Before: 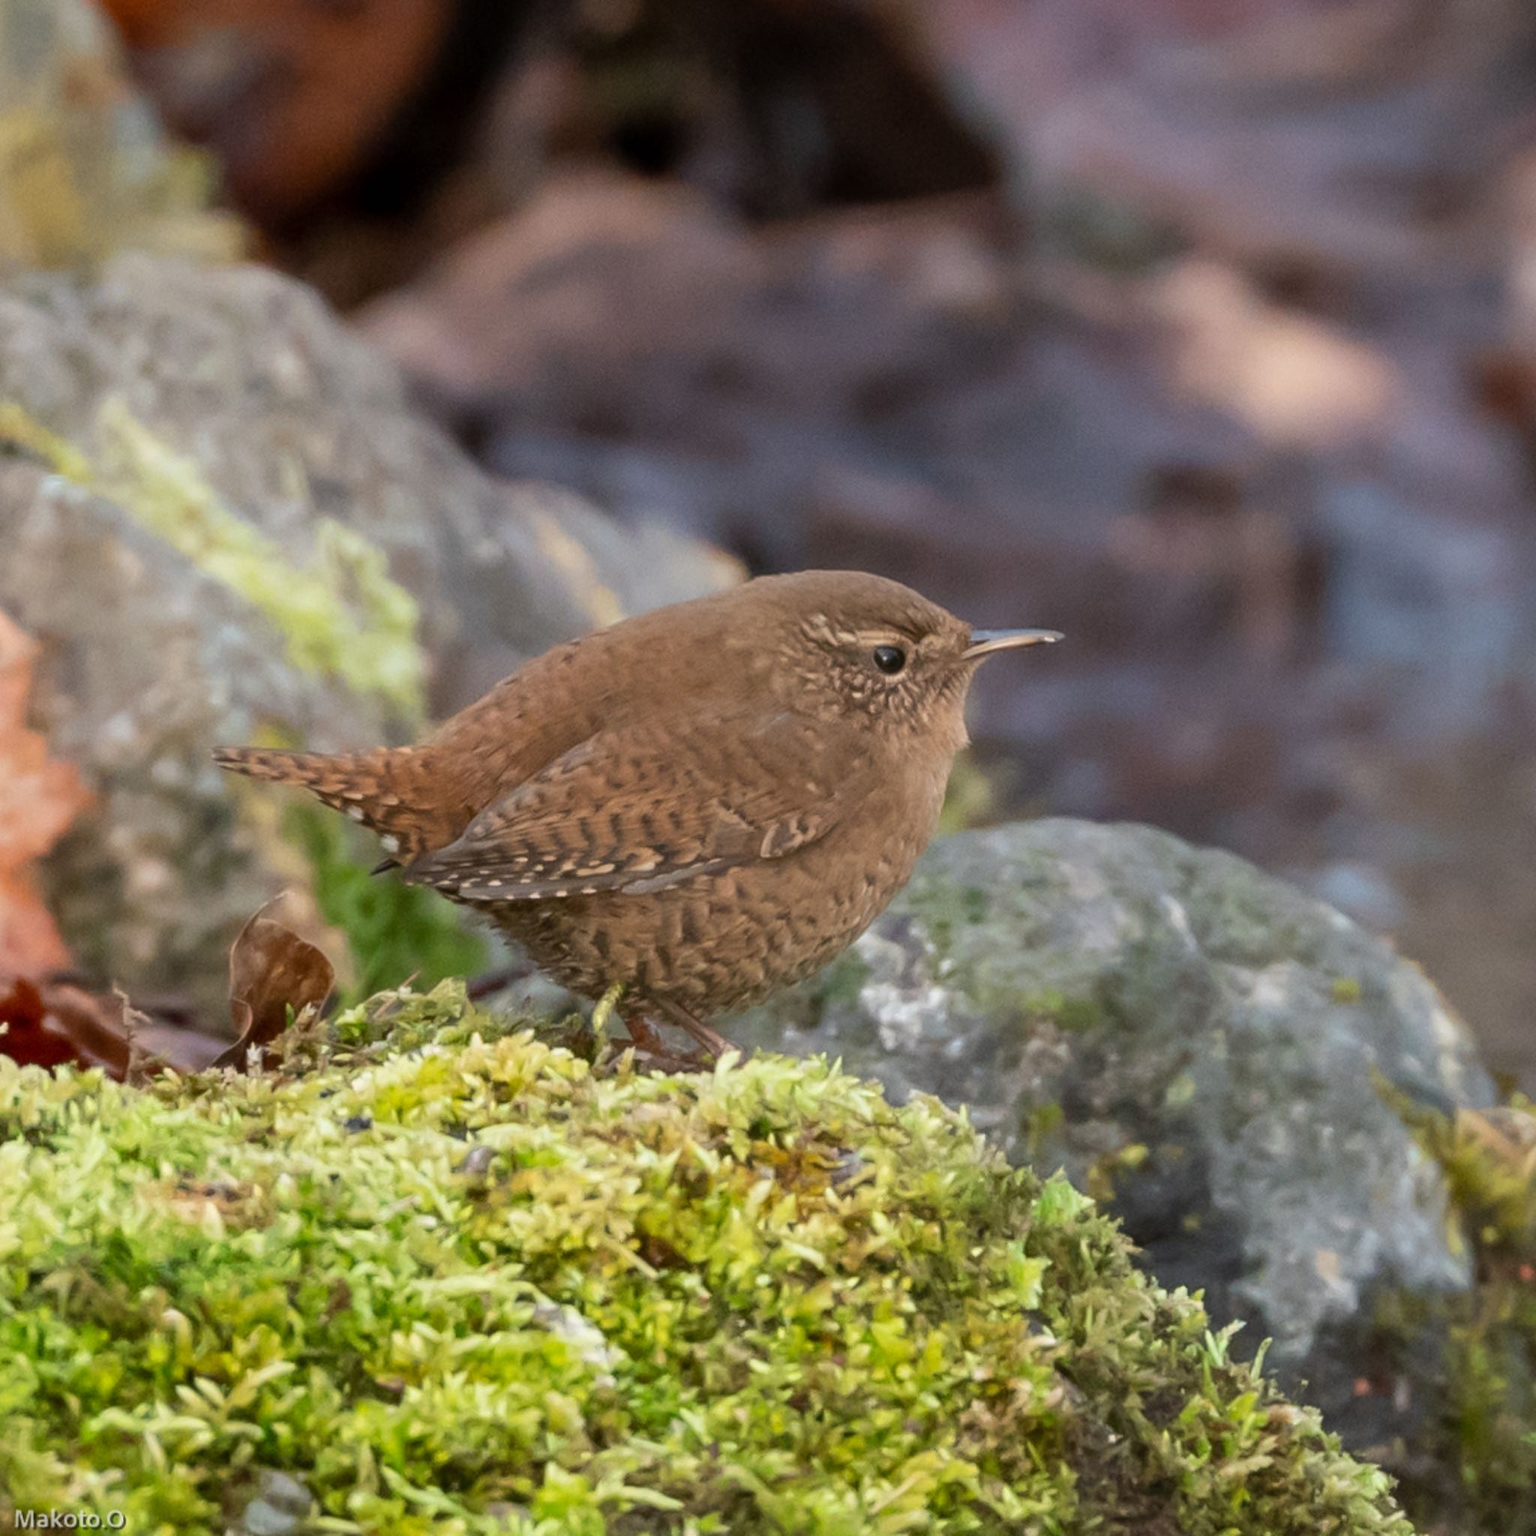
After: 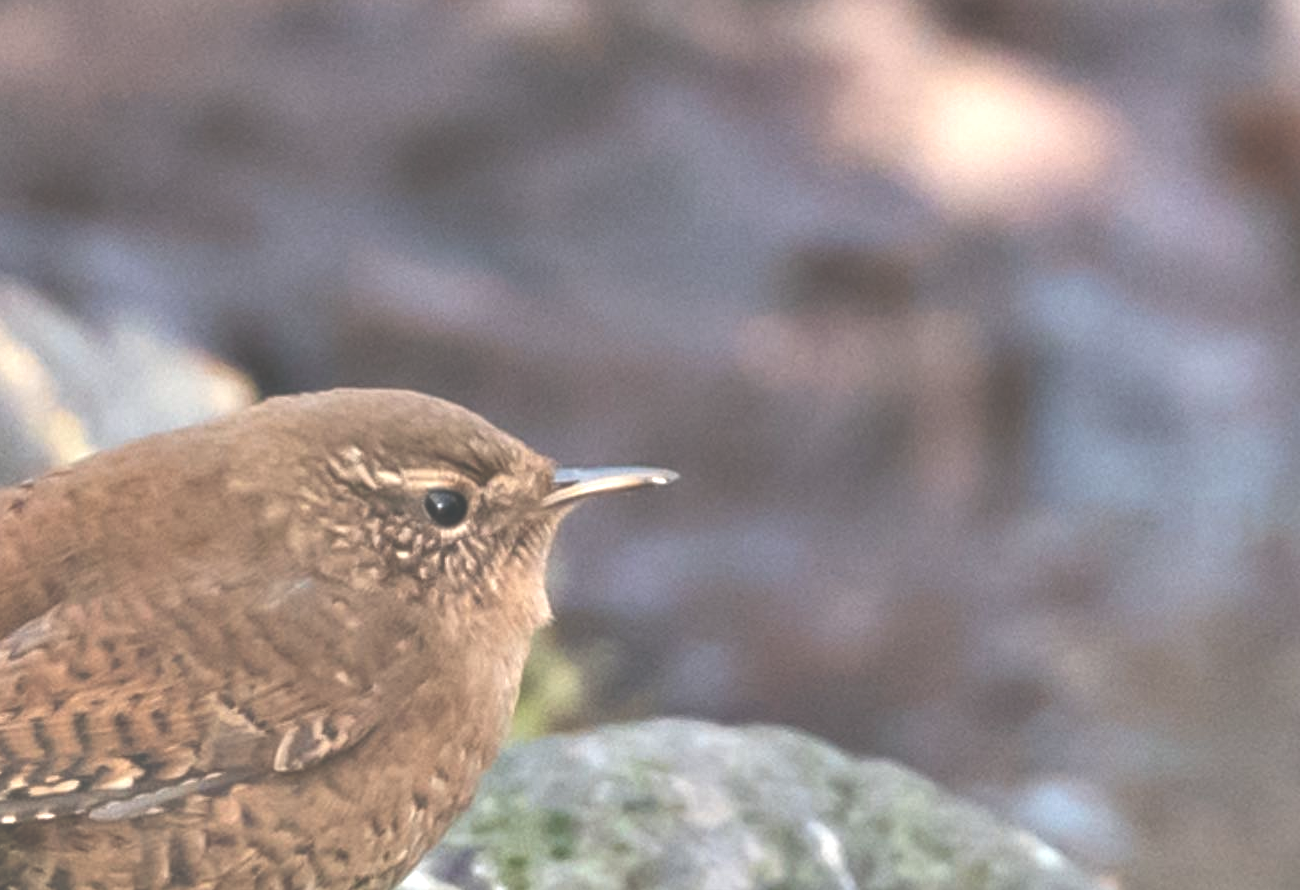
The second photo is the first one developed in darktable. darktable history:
shadows and highlights: shadows 31.94, highlights -33.13, soften with gaussian
exposure: black level correction -0.073, exposure 0.503 EV, compensate highlight preservation false
contrast equalizer: octaves 7, y [[0.6 ×6], [0.55 ×6], [0 ×6], [0 ×6], [0 ×6]]
crop: left 36.134%, top 18.172%, right 0.343%, bottom 38.359%
